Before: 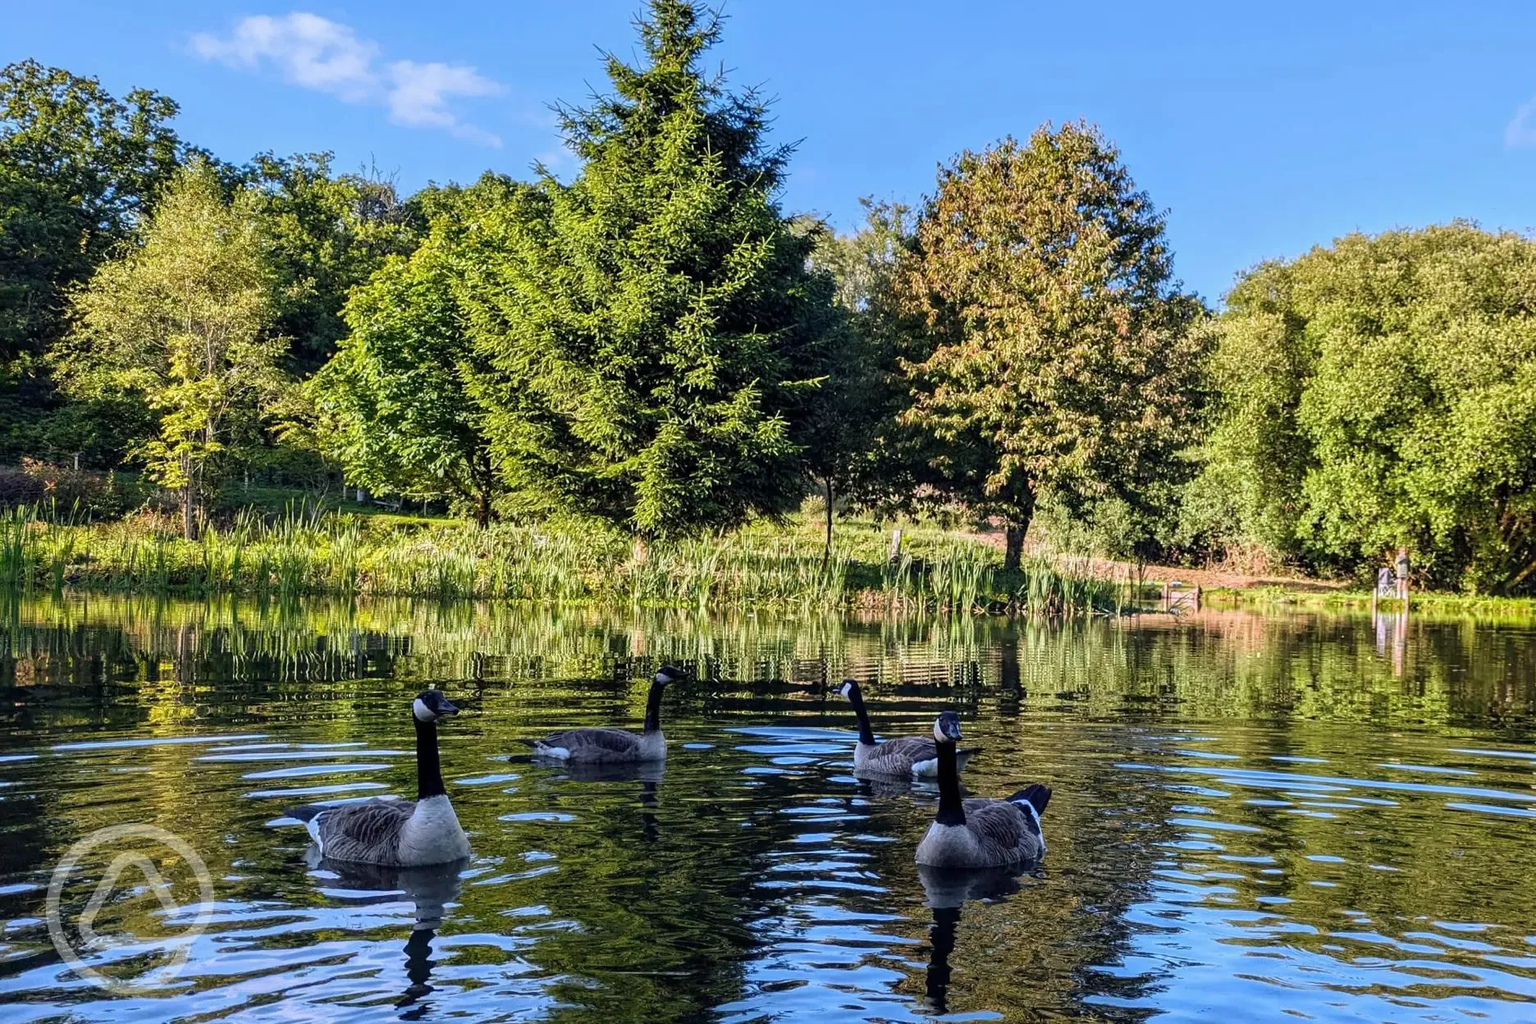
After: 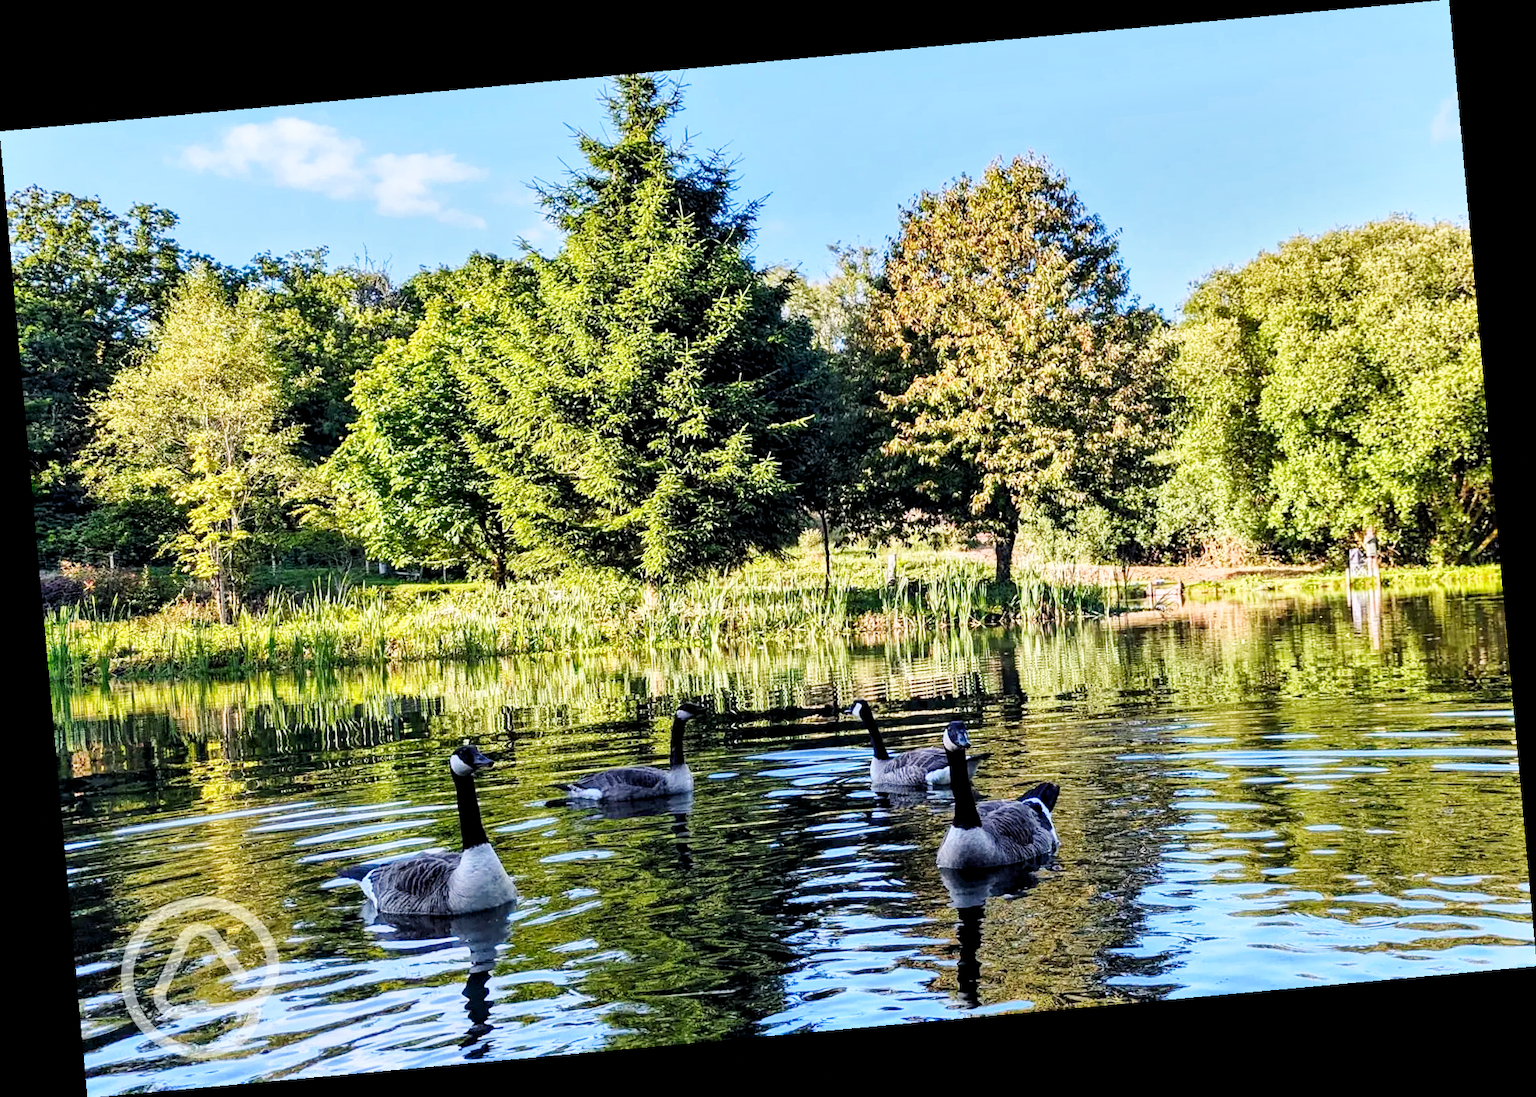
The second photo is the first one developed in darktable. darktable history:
grain: coarseness 0.81 ISO, strength 1.34%, mid-tones bias 0%
shadows and highlights: low approximation 0.01, soften with gaussian
base curve: curves: ch0 [(0, 0) (0.005, 0.002) (0.15, 0.3) (0.4, 0.7) (0.75, 0.95) (1, 1)], preserve colors none
rotate and perspective: rotation -5.2°, automatic cropping off
levels: levels [0.016, 0.5, 0.996]
